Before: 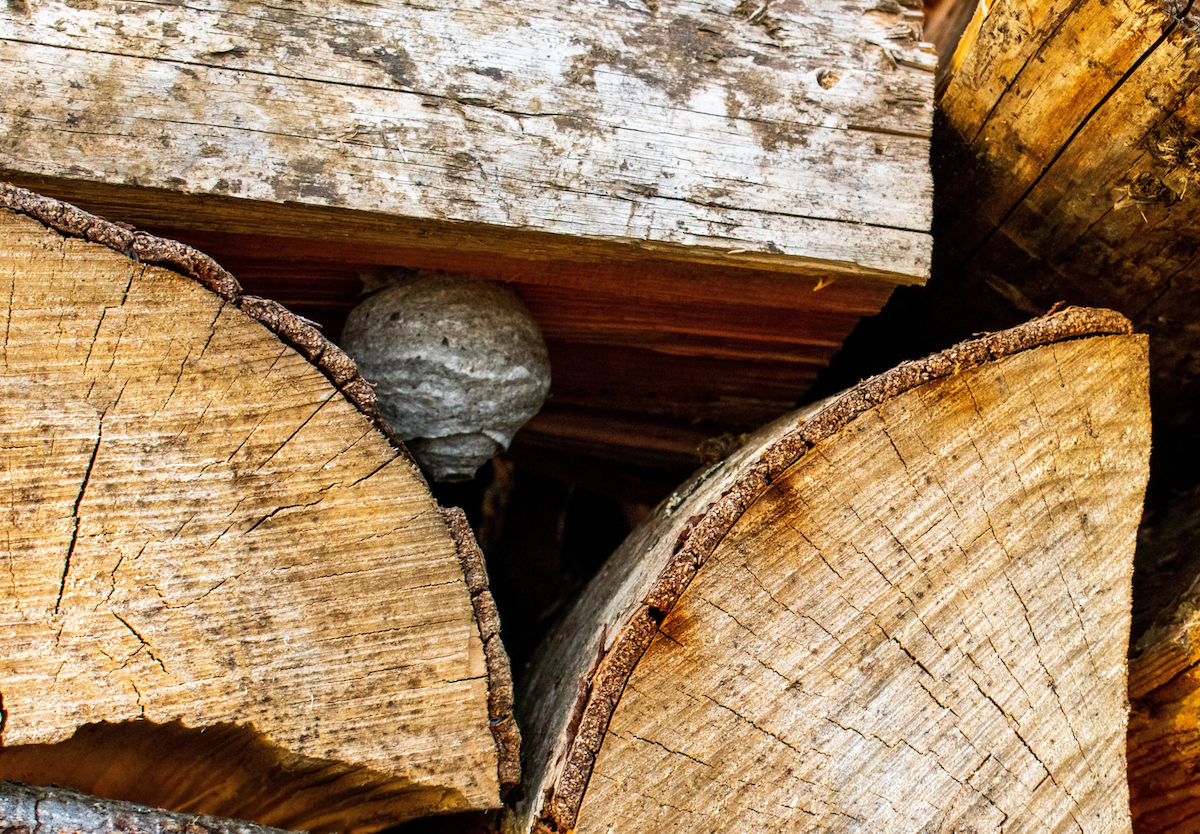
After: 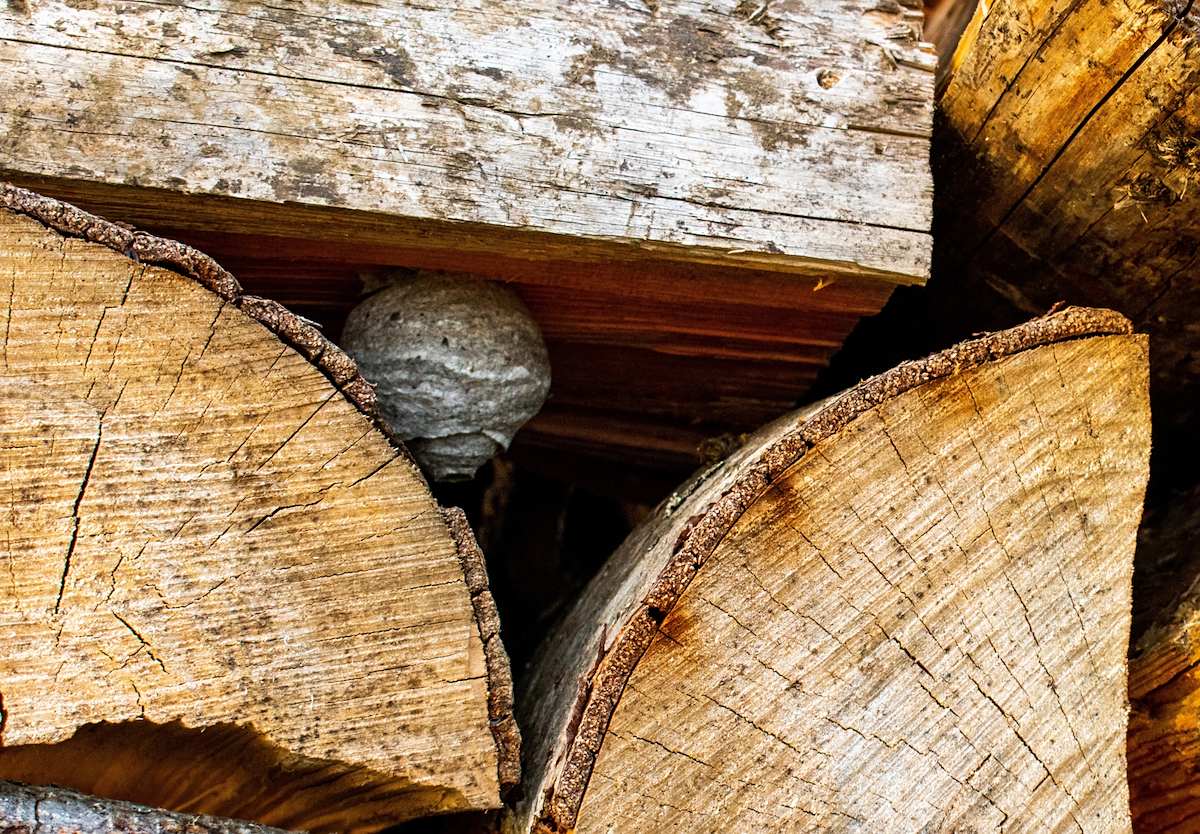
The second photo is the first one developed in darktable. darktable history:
sharpen: amount 0.216
